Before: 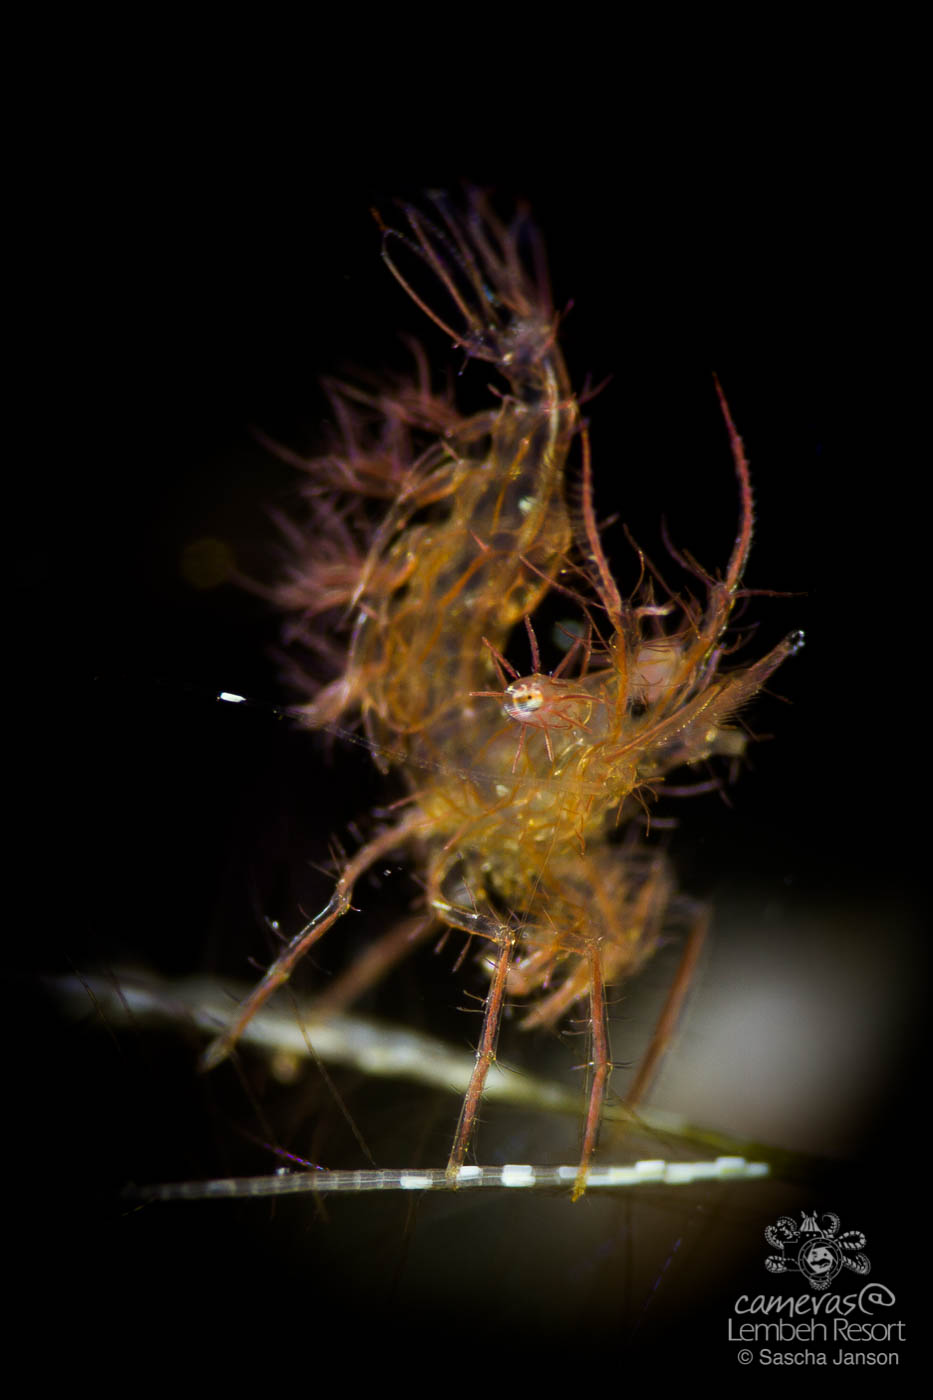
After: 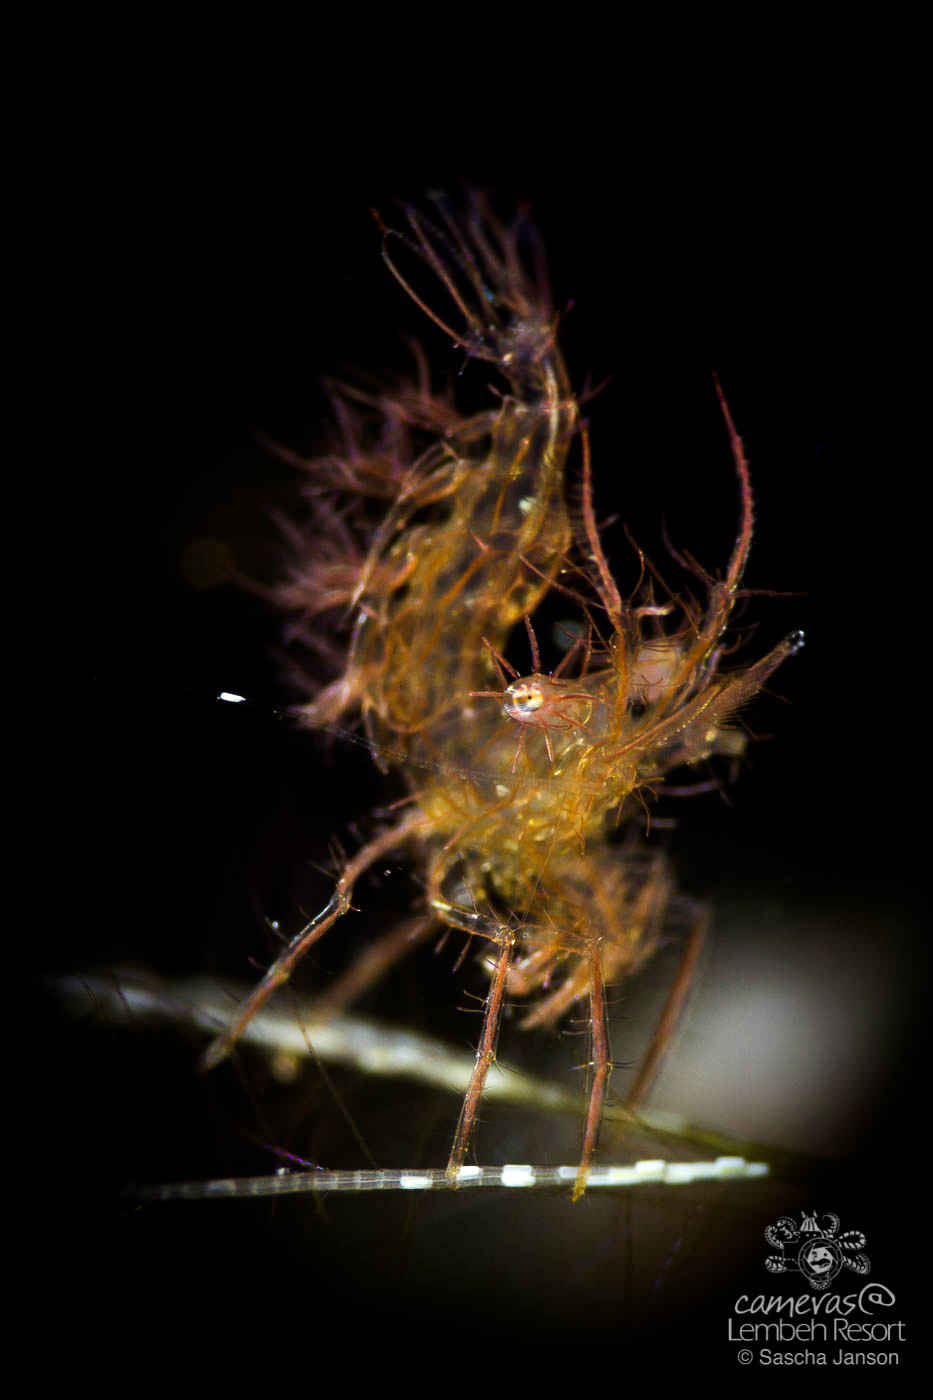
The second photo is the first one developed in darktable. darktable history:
tone equalizer: -8 EV -0.443 EV, -7 EV -0.389 EV, -6 EV -0.304 EV, -5 EV -0.206 EV, -3 EV 0.199 EV, -2 EV 0.327 EV, -1 EV 0.378 EV, +0 EV 0.402 EV, edges refinement/feathering 500, mask exposure compensation -1.57 EV, preserve details no
